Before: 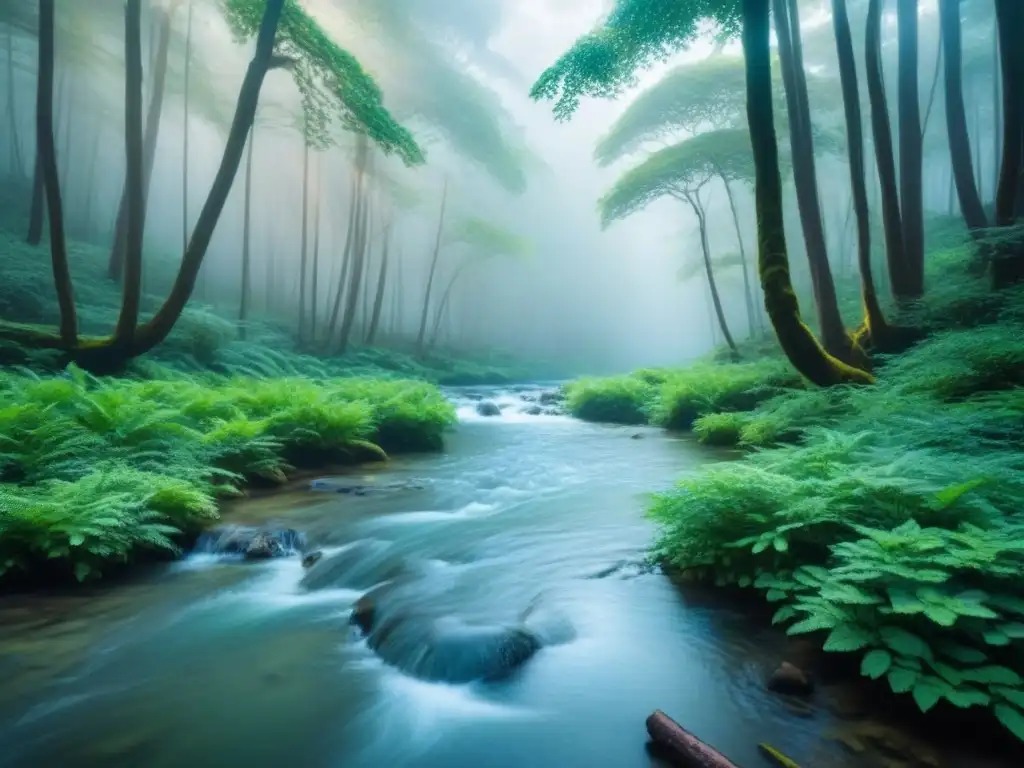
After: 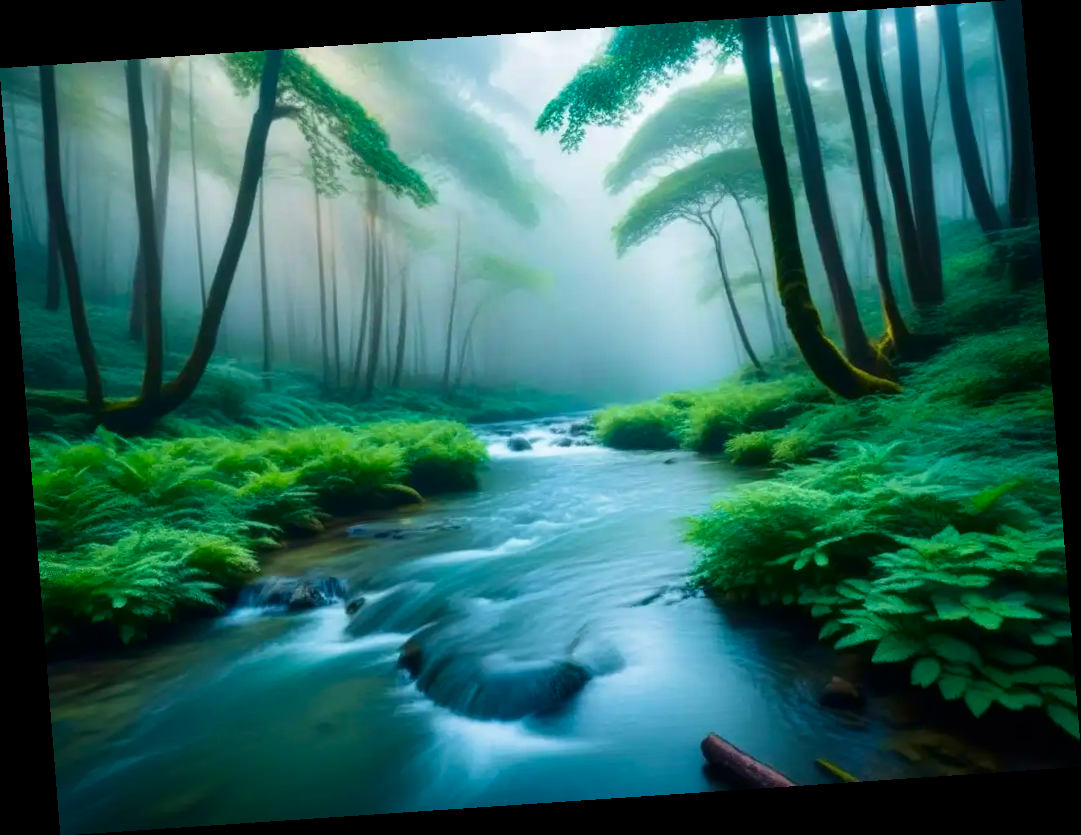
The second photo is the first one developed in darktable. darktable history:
rotate and perspective: rotation -4.2°, shear 0.006, automatic cropping off
velvia: on, module defaults
contrast brightness saturation: contrast 0.07, brightness -0.14, saturation 0.11
